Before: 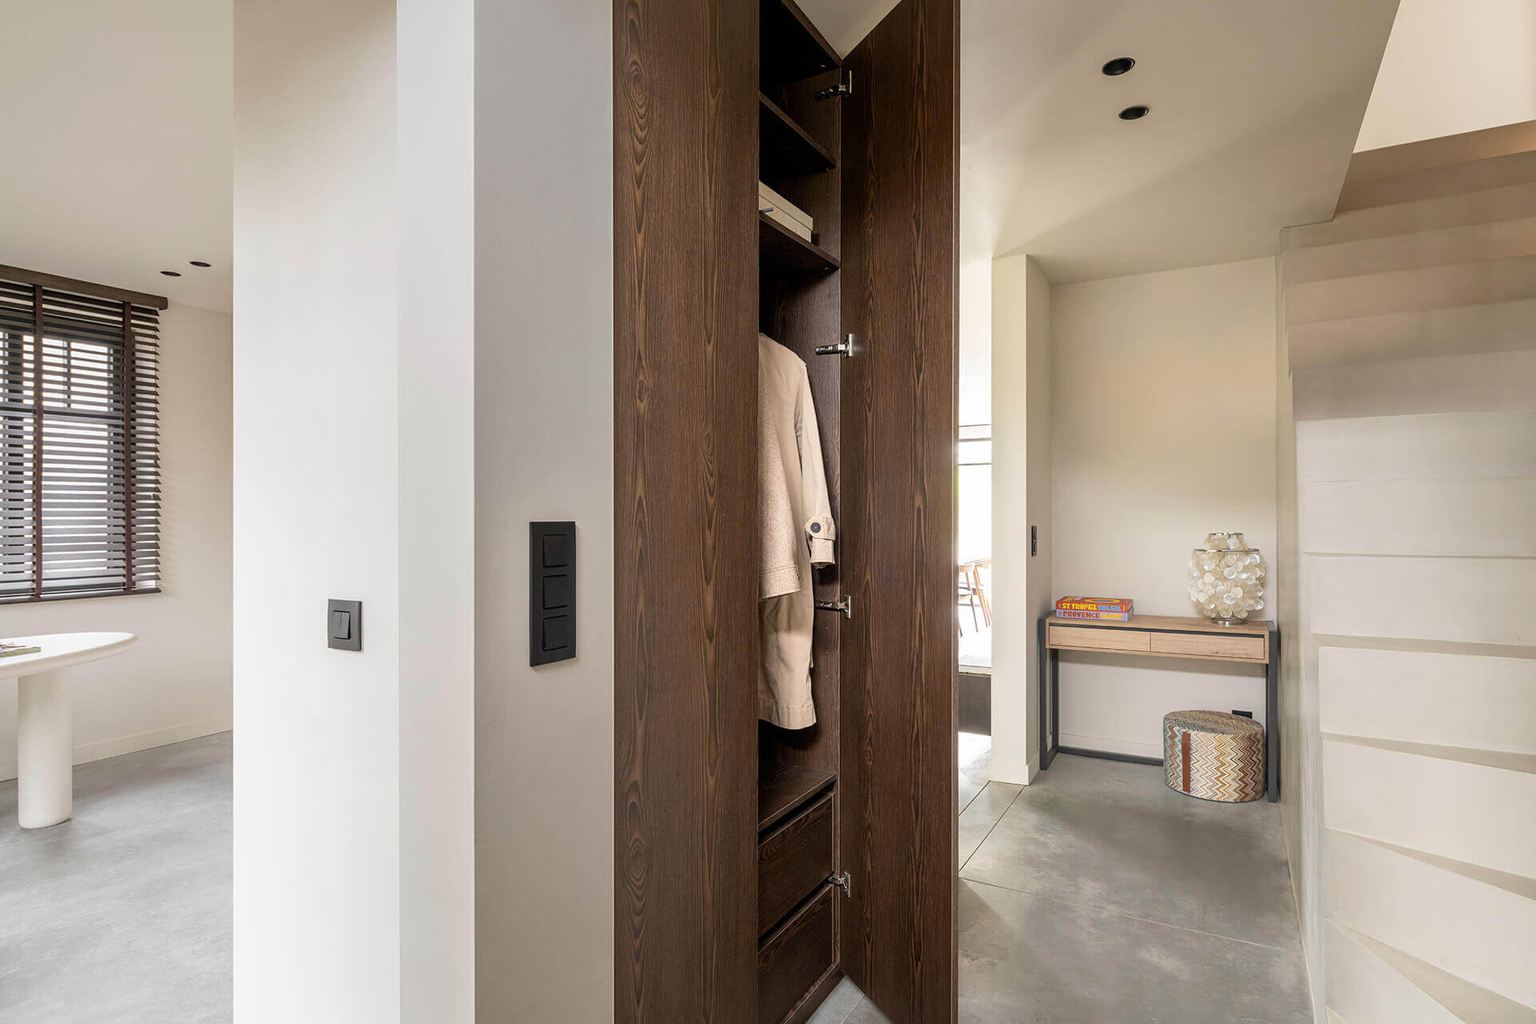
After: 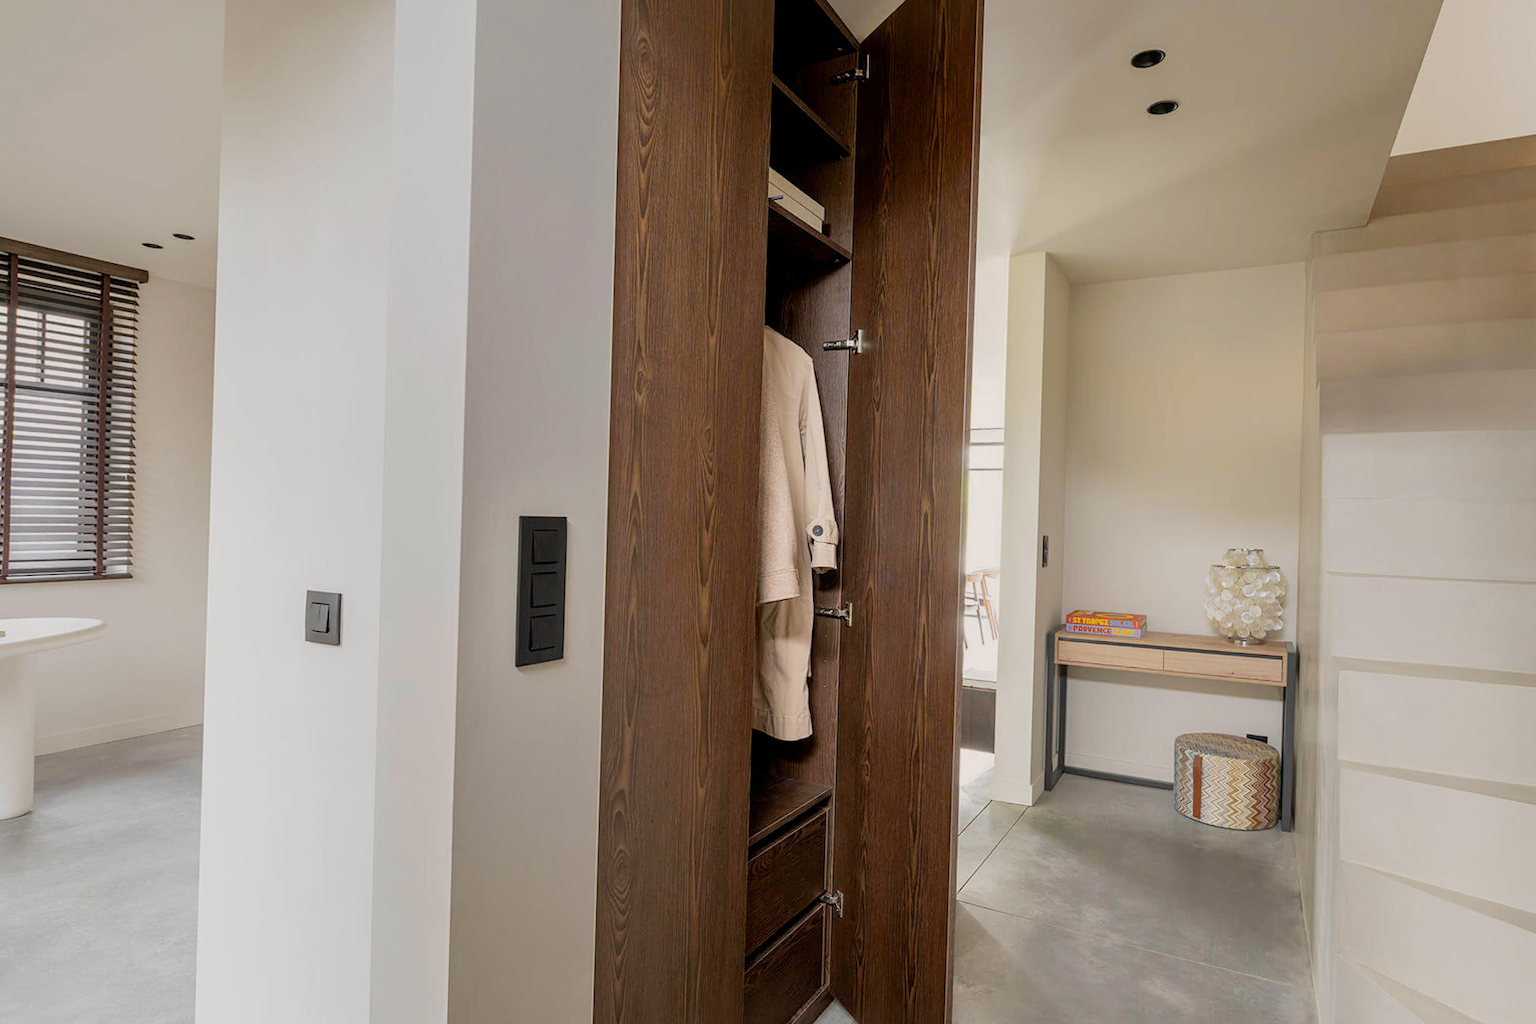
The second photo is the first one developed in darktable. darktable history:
crop and rotate: angle -1.69°
filmic rgb: black relative exposure -16 EV, threshold -0.33 EV, transition 3.19 EV, structure ↔ texture 100%, target black luminance 0%, hardness 7.57, latitude 72.96%, contrast 0.908, highlights saturation mix 10%, shadows ↔ highlights balance -0.38%, add noise in highlights 0, preserve chrominance no, color science v4 (2020), iterations of high-quality reconstruction 10, enable highlight reconstruction true
